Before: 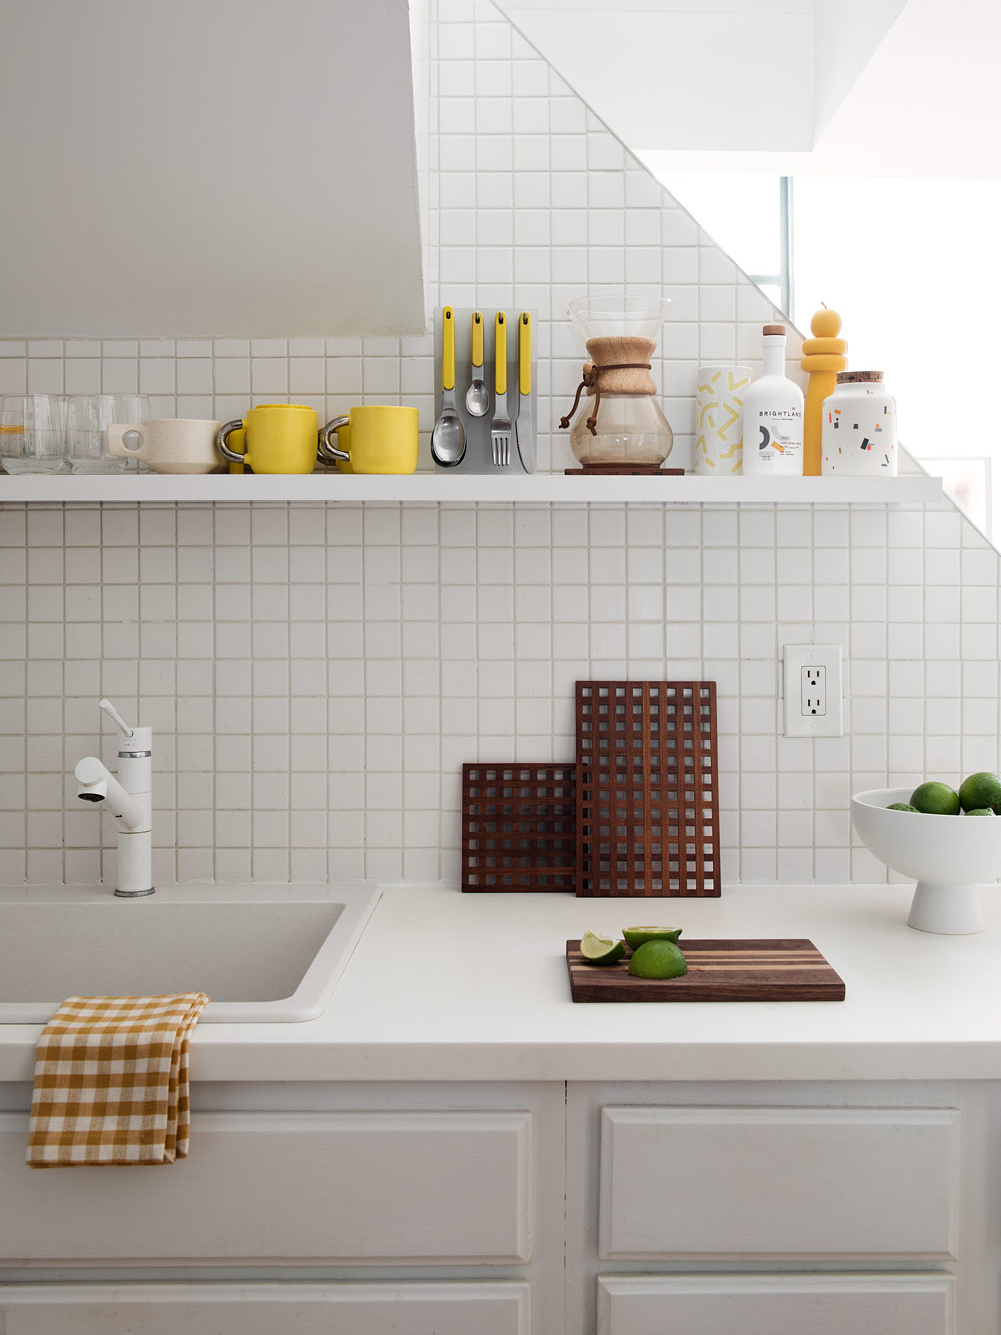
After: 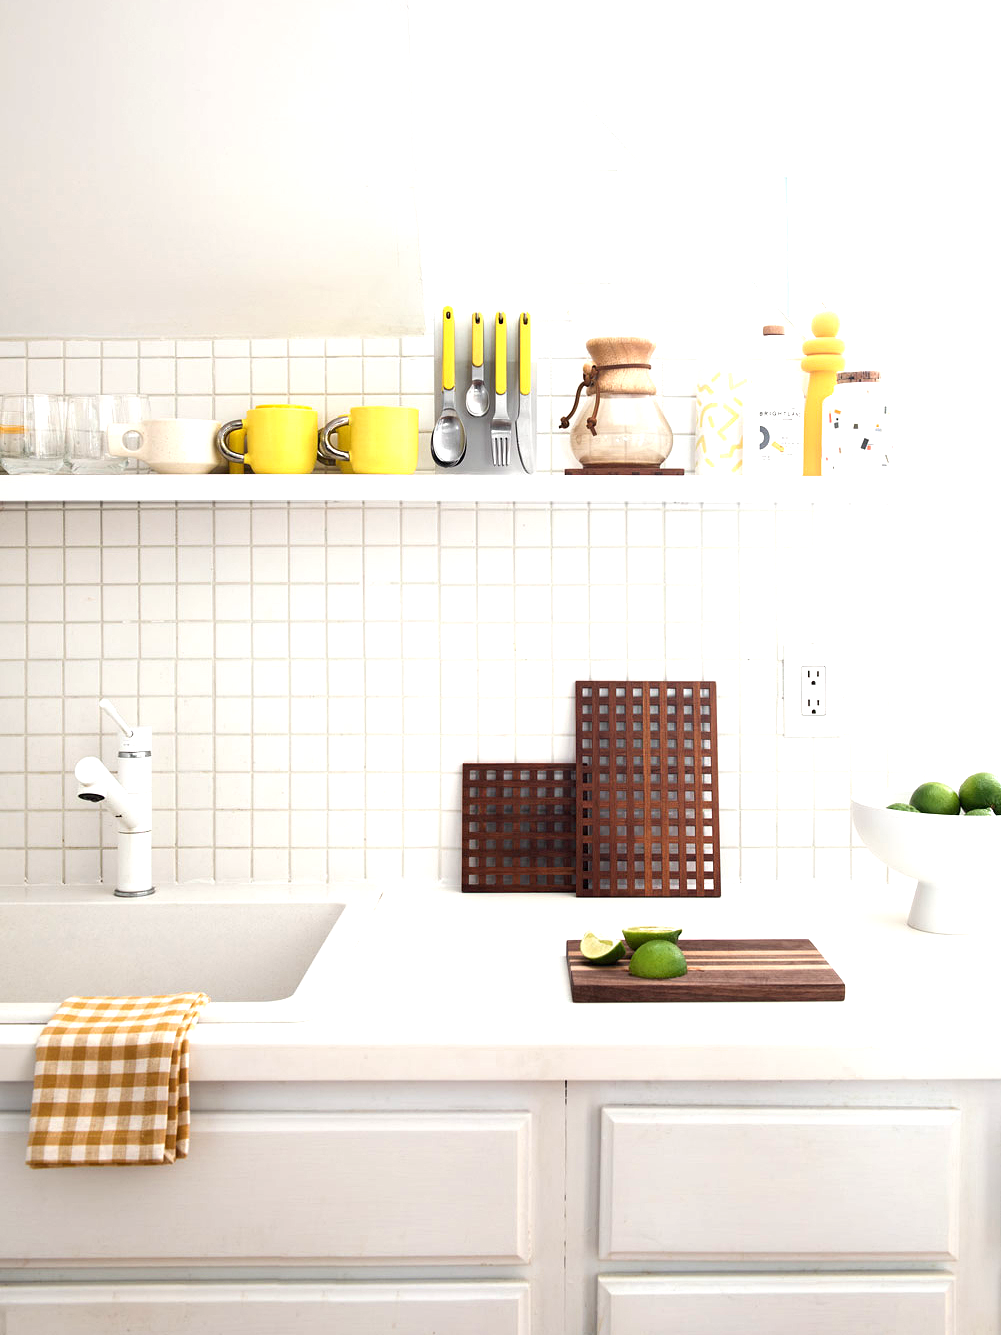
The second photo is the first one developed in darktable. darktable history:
exposure: exposure 1.16 EV, compensate highlight preservation false
